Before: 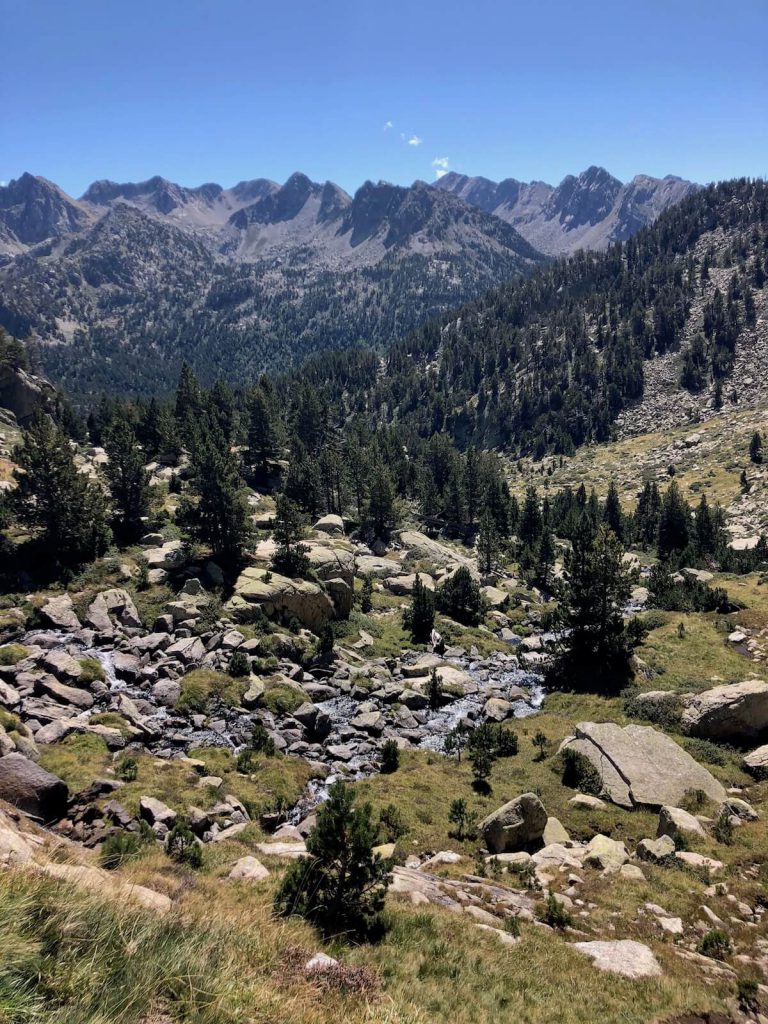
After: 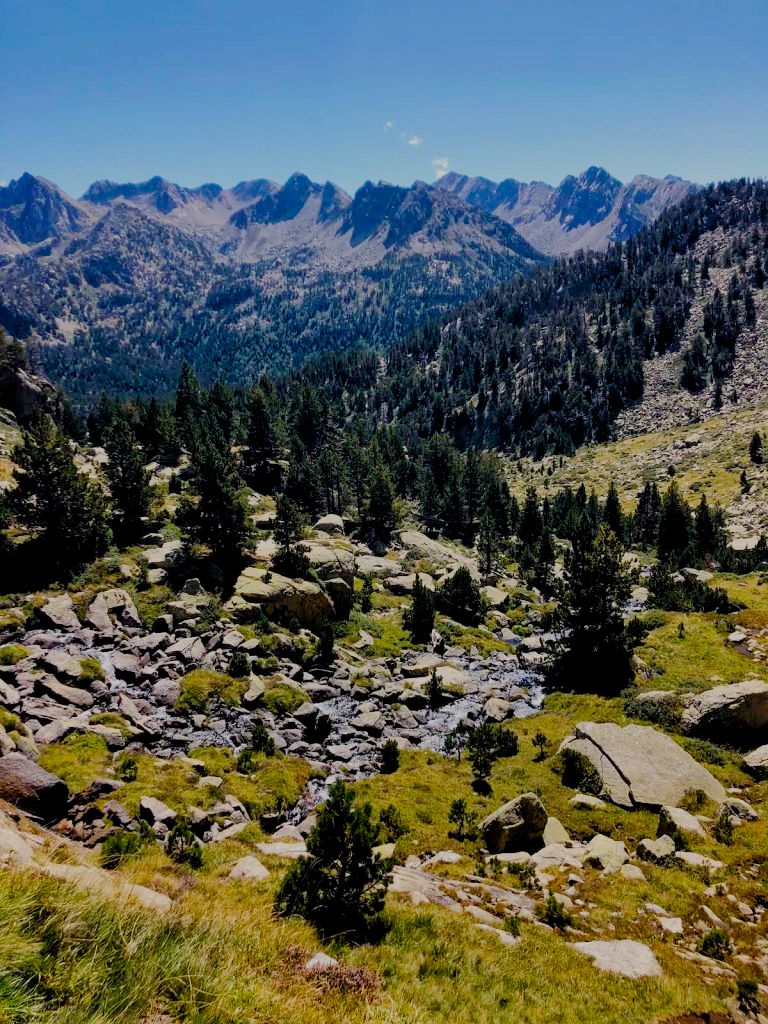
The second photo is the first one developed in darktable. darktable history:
color correction: highlights b* 3.01
color balance rgb: shadows lift › hue 86.8°, linear chroma grading › shadows 31.401%, linear chroma grading › global chroma -2.185%, linear chroma grading › mid-tones 4.045%, perceptual saturation grading › global saturation 41.174%, global vibrance 14.271%
filmic rgb: black relative exposure -6.22 EV, white relative exposure 6.96 EV, hardness 2.27, preserve chrominance no, color science v3 (2019), use custom middle-gray values true
